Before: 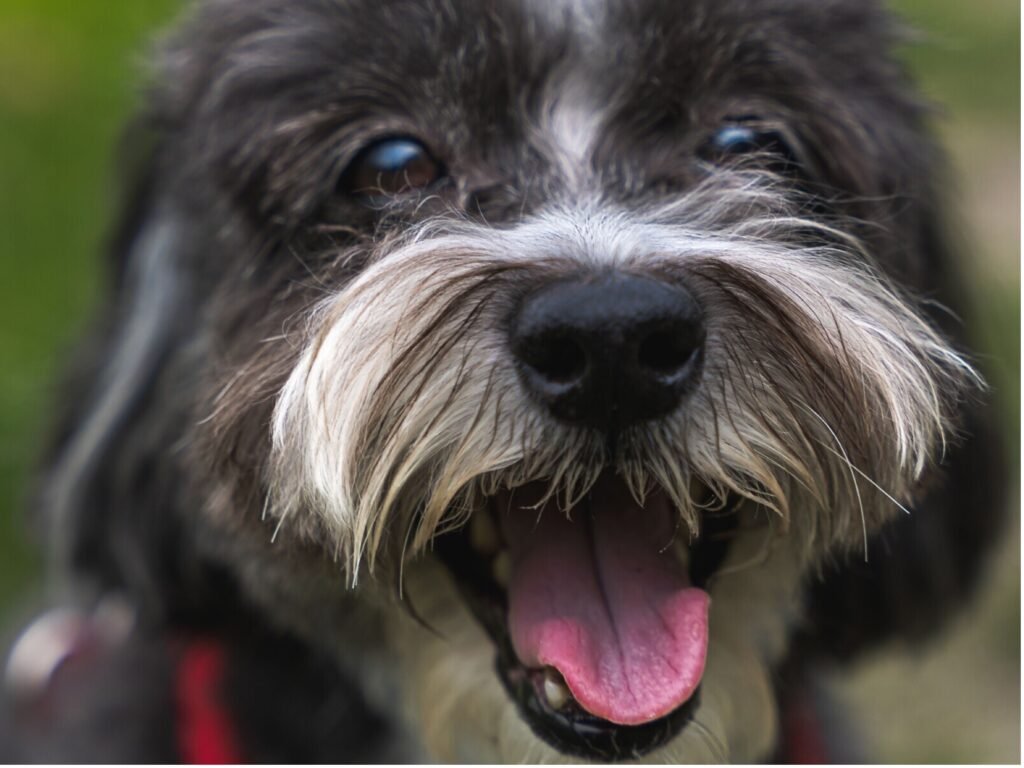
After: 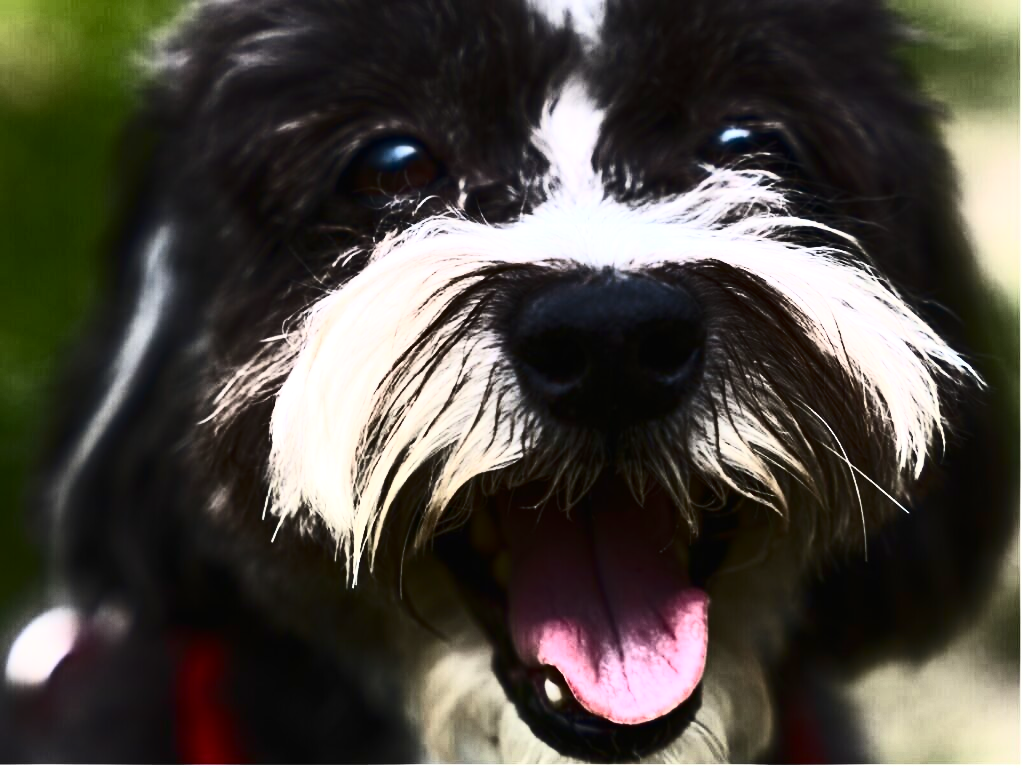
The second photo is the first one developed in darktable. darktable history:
tone equalizer: -8 EV 0.001 EV, -7 EV -0.002 EV, -6 EV 0.002 EV, -5 EV -0.03 EV, -4 EV -0.116 EV, -3 EV -0.169 EV, -2 EV 0.24 EV, -1 EV 0.702 EV, +0 EV 0.493 EV
contrast brightness saturation: contrast 0.93, brightness 0.2
